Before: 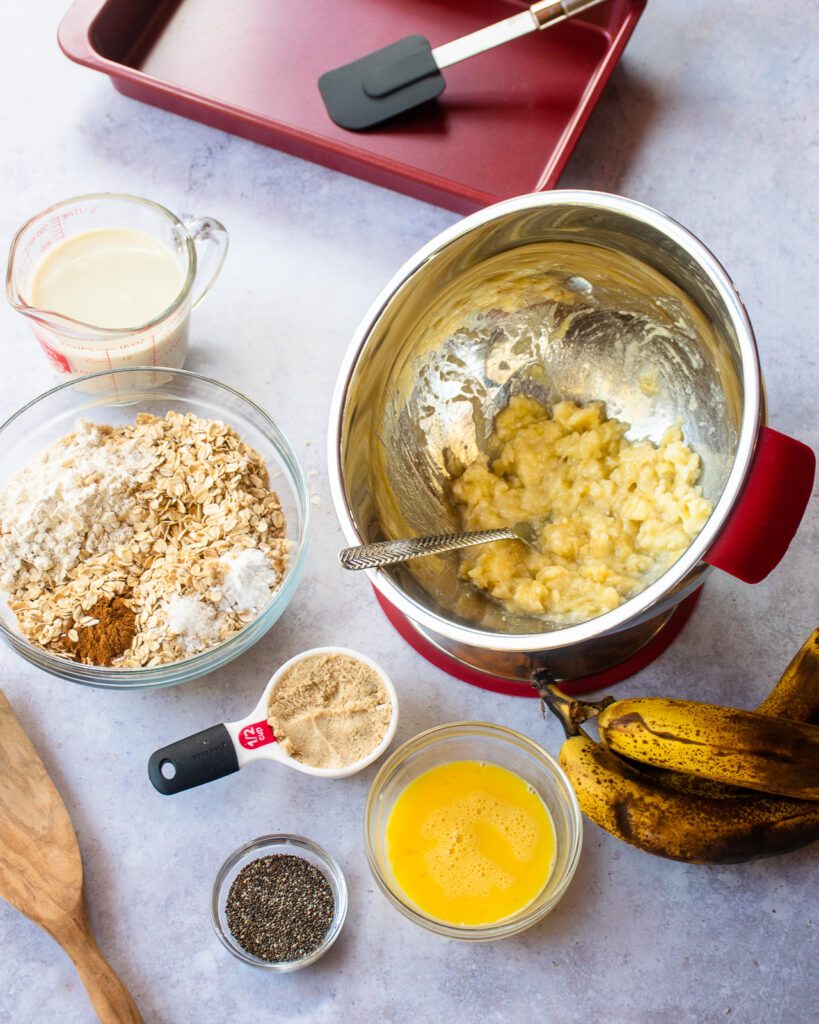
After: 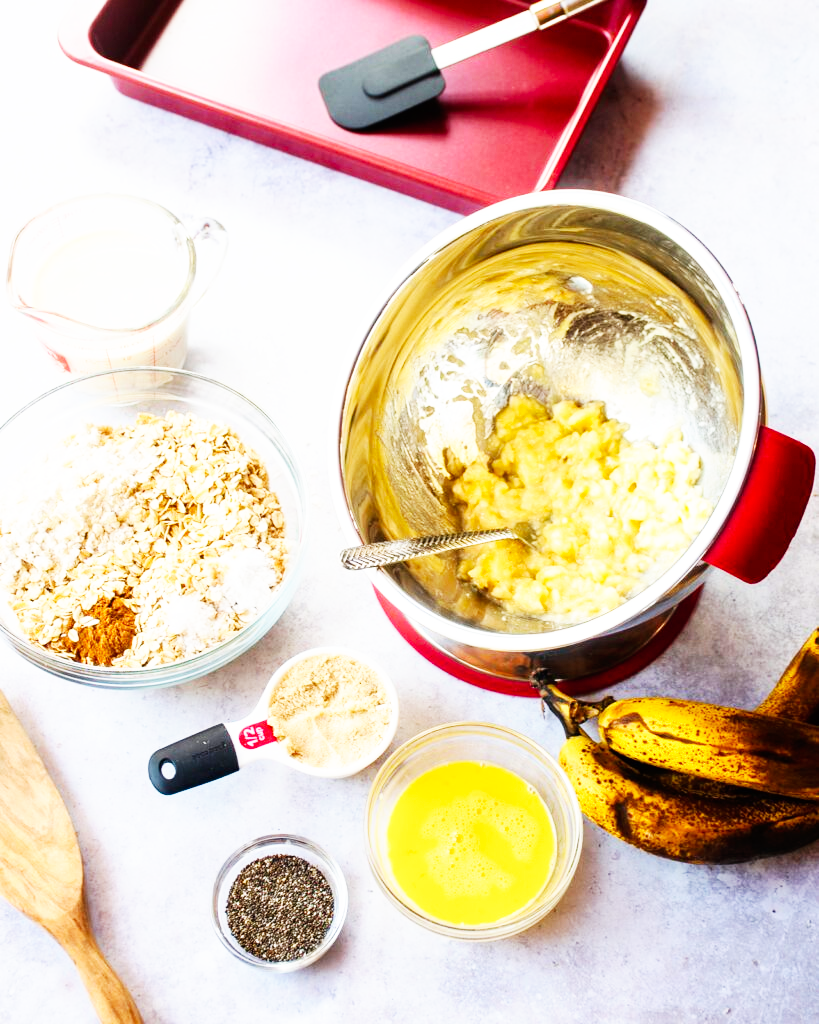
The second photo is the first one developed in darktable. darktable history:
tone equalizer: edges refinement/feathering 500, mask exposure compensation -1.57 EV, preserve details no
base curve: curves: ch0 [(0, 0) (0.007, 0.004) (0.027, 0.03) (0.046, 0.07) (0.207, 0.54) (0.442, 0.872) (0.673, 0.972) (1, 1)], preserve colors none
